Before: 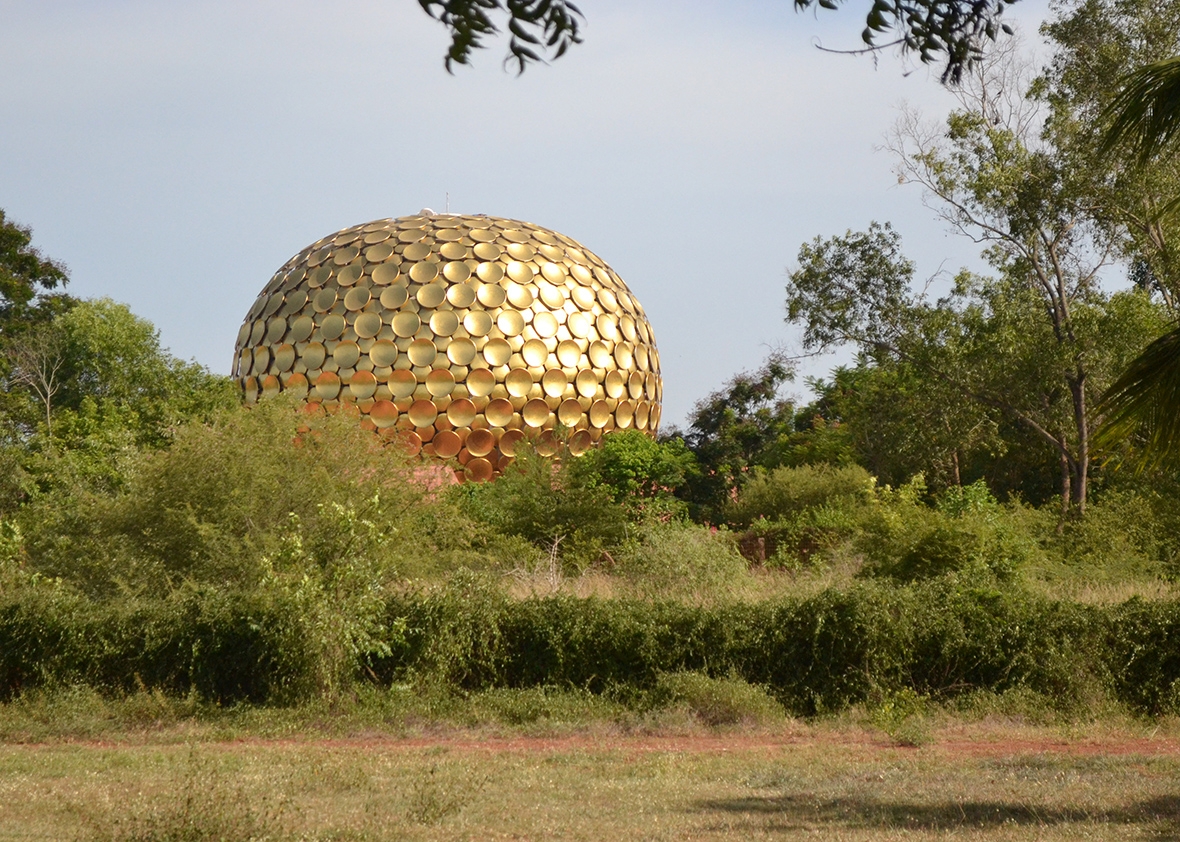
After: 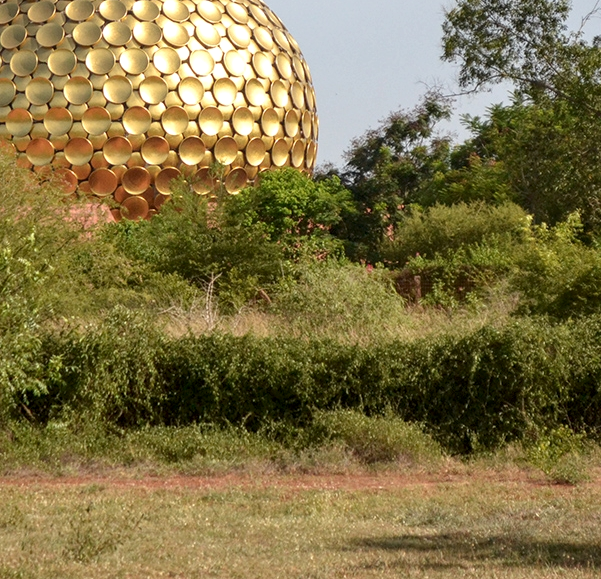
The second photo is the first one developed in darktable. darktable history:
crop and rotate: left 29.237%, top 31.152%, right 19.807%
local contrast: on, module defaults
